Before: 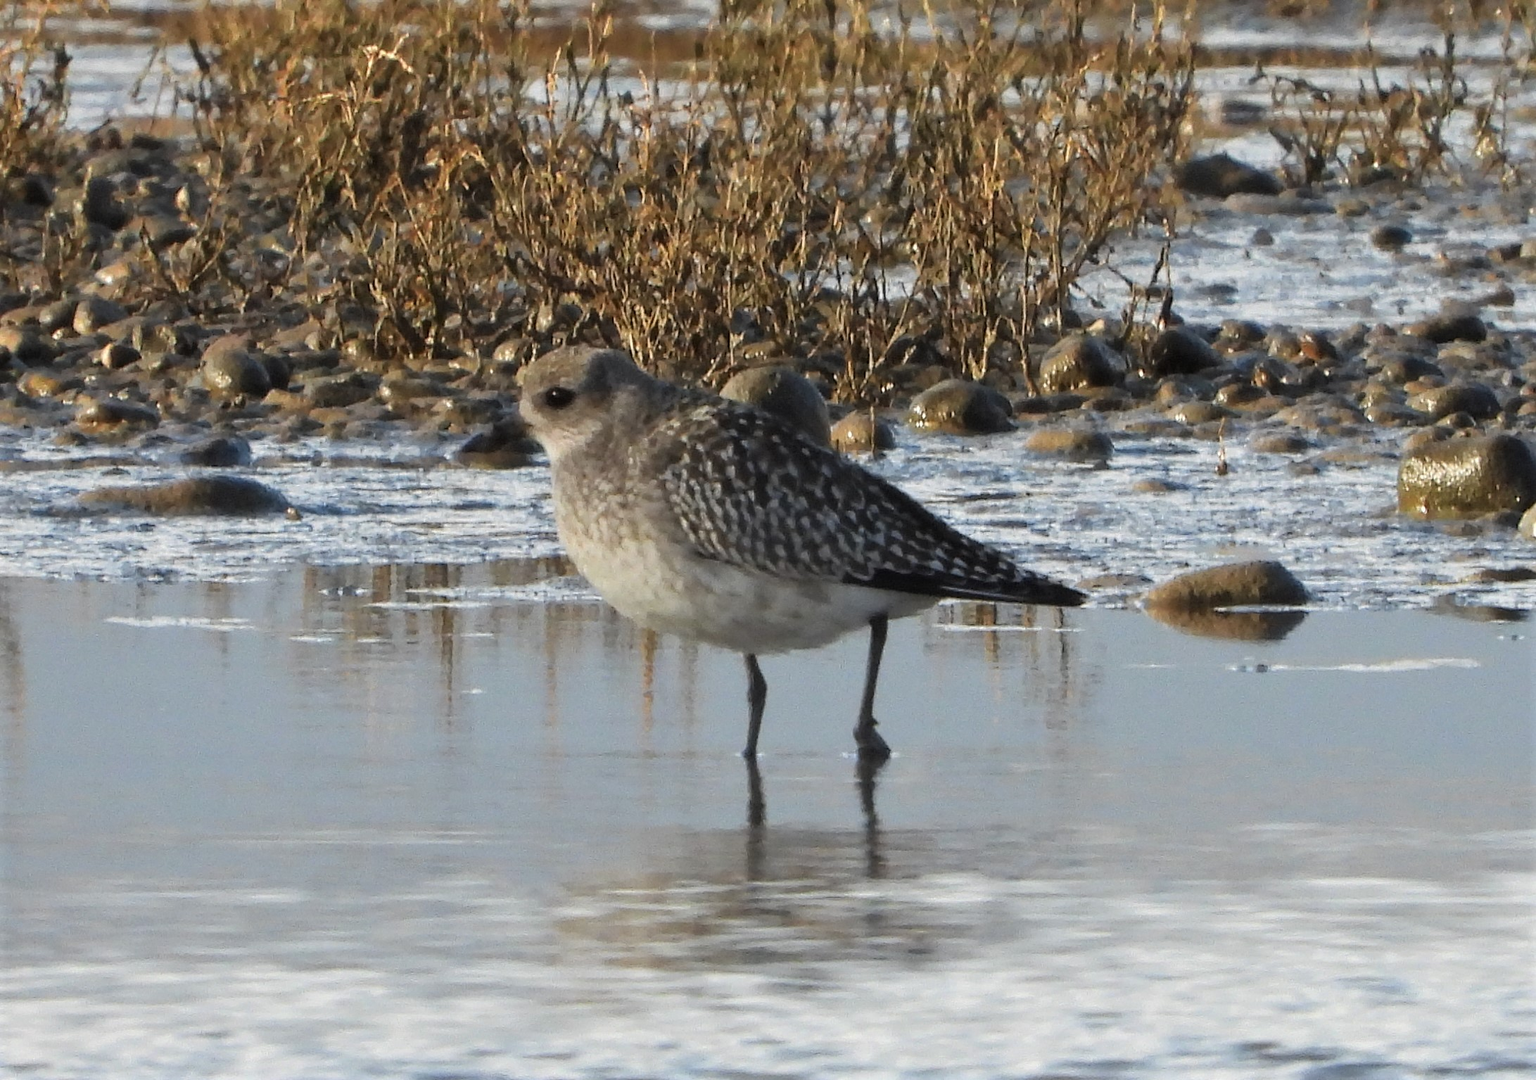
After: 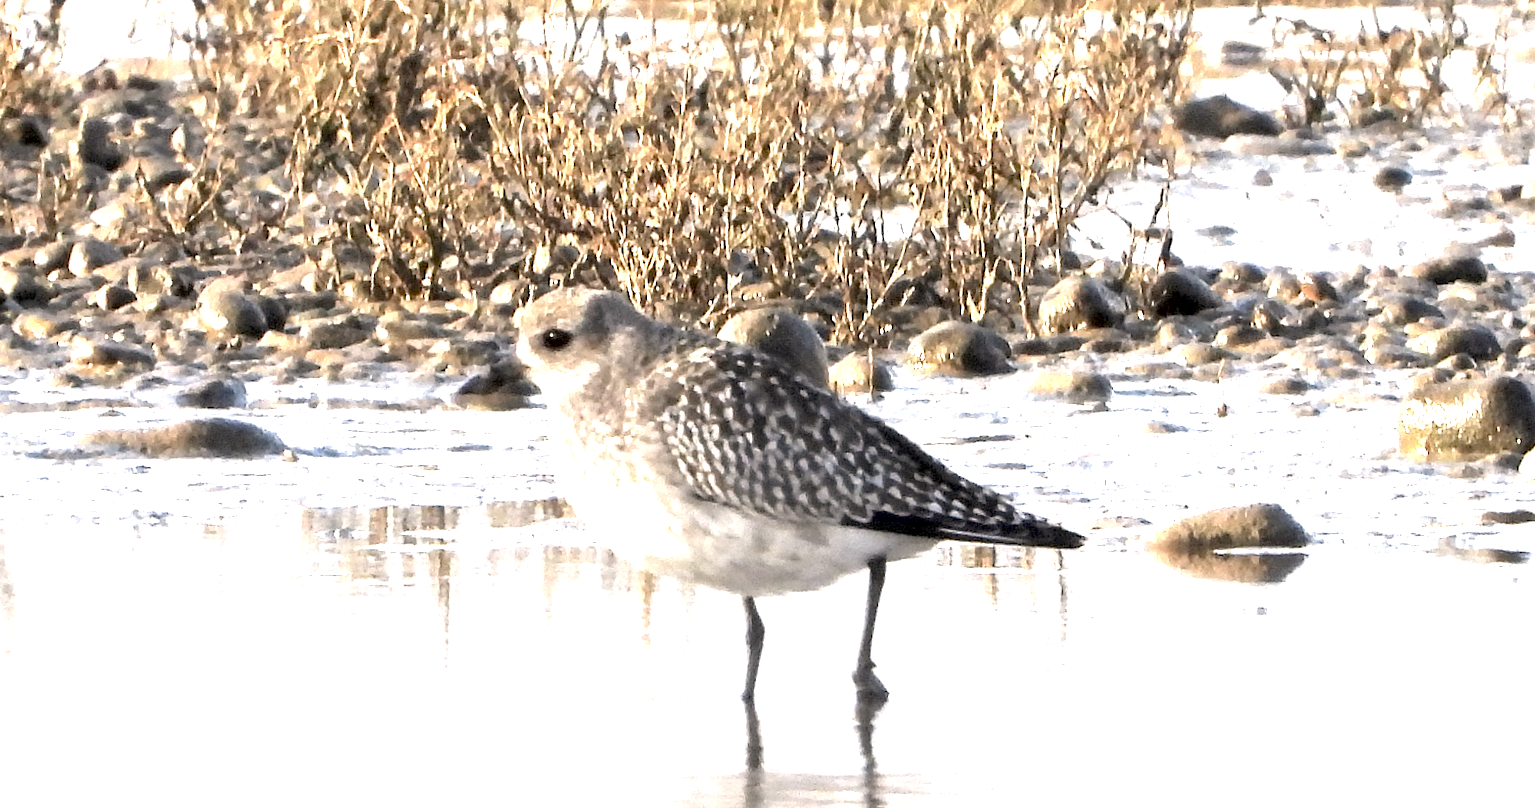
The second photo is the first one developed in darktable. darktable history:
color correction: highlights a* 5.61, highlights b* 5.25, saturation 0.678
exposure: black level correction 0.005, exposure 2.075 EV, compensate highlight preservation false
crop: left 0.341%, top 5.543%, bottom 19.827%
contrast brightness saturation: saturation -0.048
